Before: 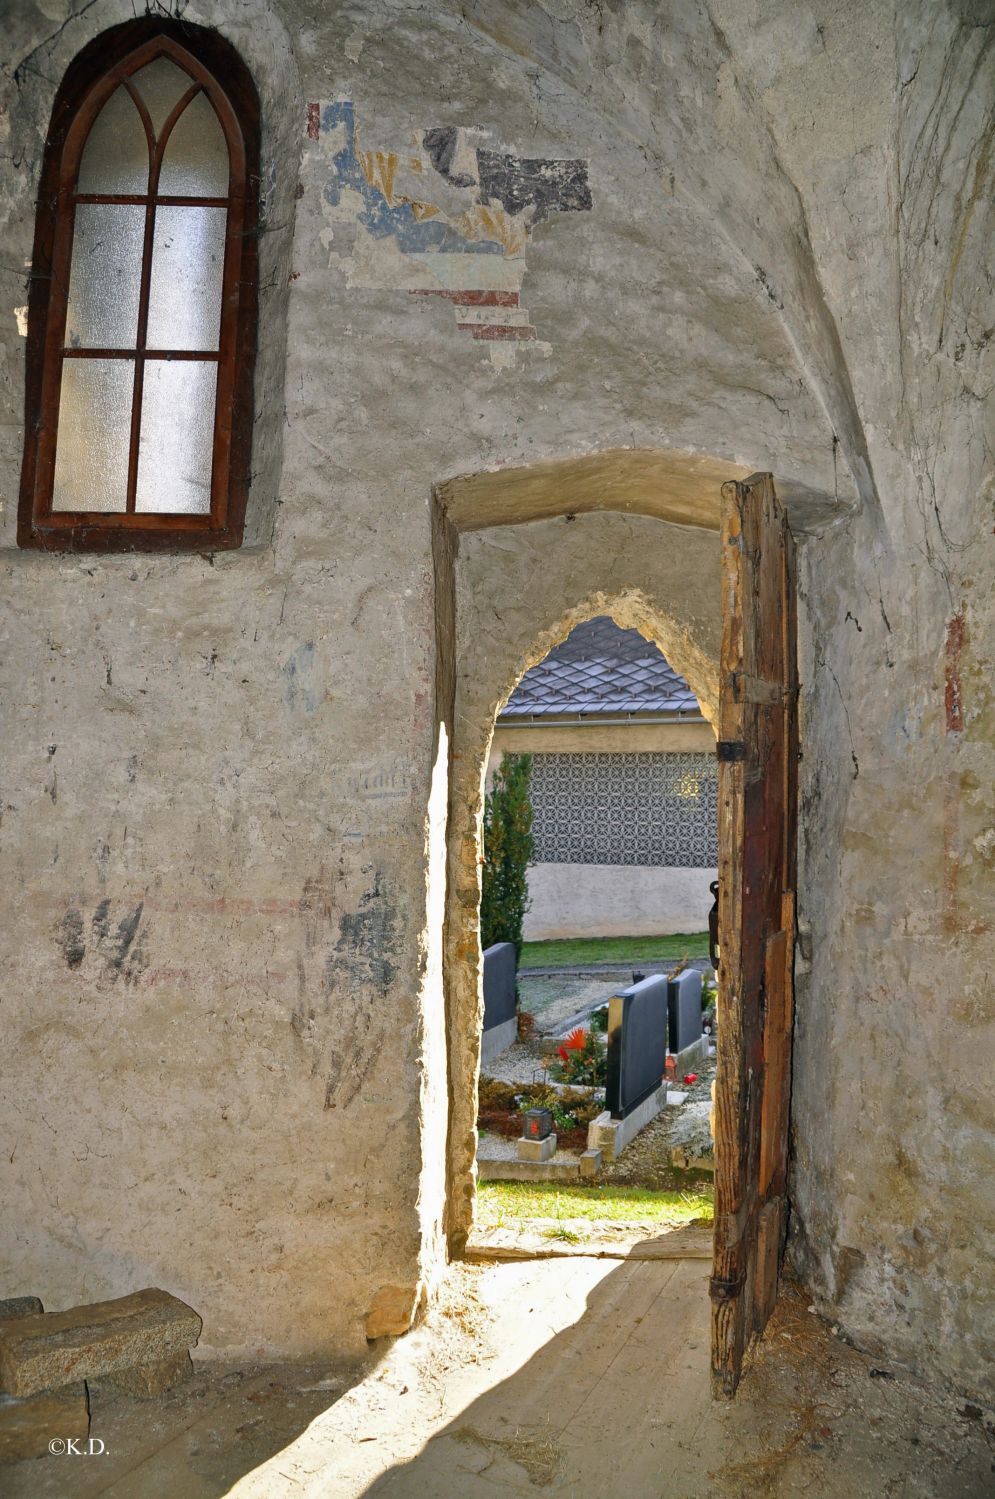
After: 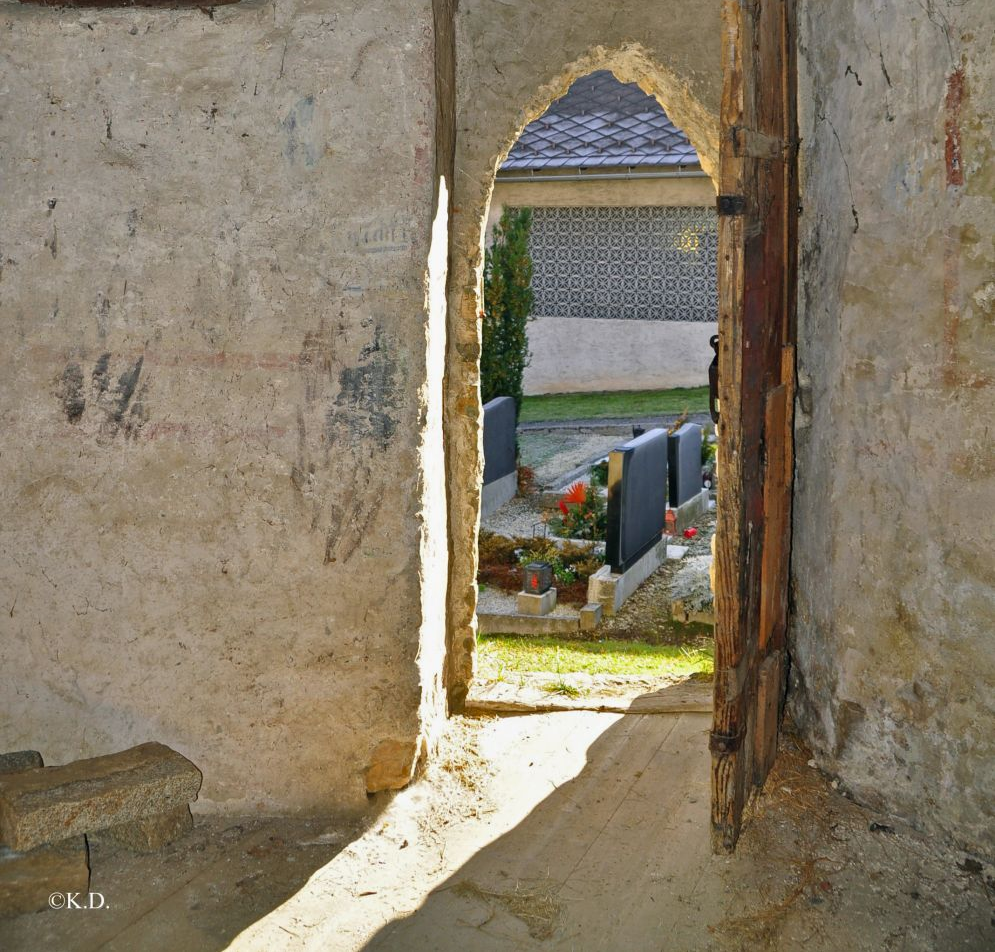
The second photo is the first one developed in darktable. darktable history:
crop and rotate: top 36.435%
shadows and highlights: shadows 43.71, white point adjustment -1.46, soften with gaussian
